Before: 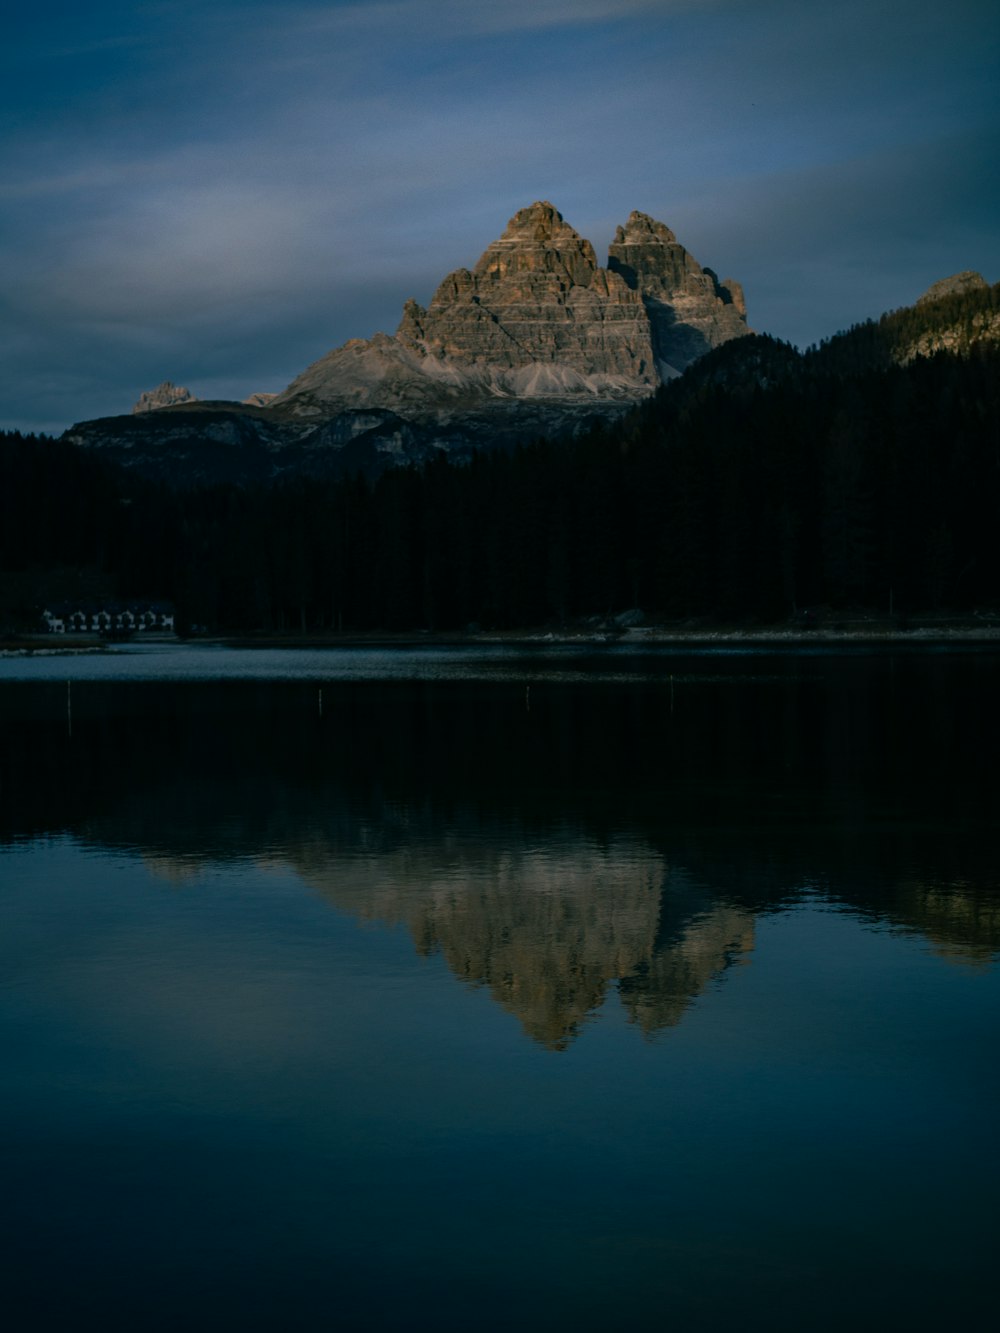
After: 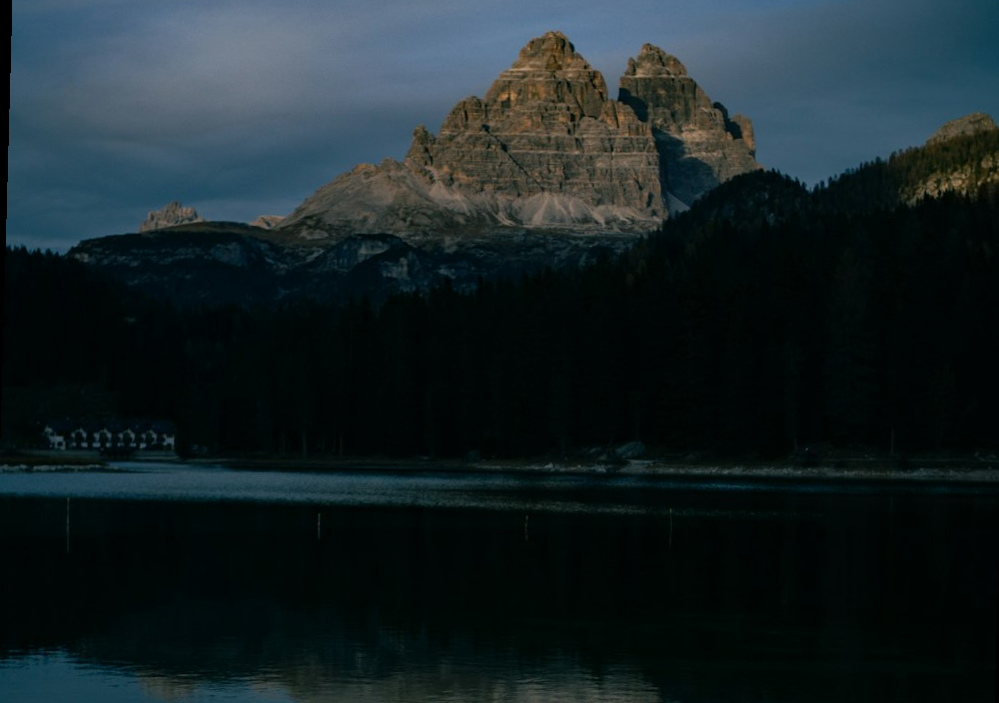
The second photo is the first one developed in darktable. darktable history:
crop and rotate: top 10.605%, bottom 33.274%
rotate and perspective: rotation 1.57°, crop left 0.018, crop right 0.982, crop top 0.039, crop bottom 0.961
